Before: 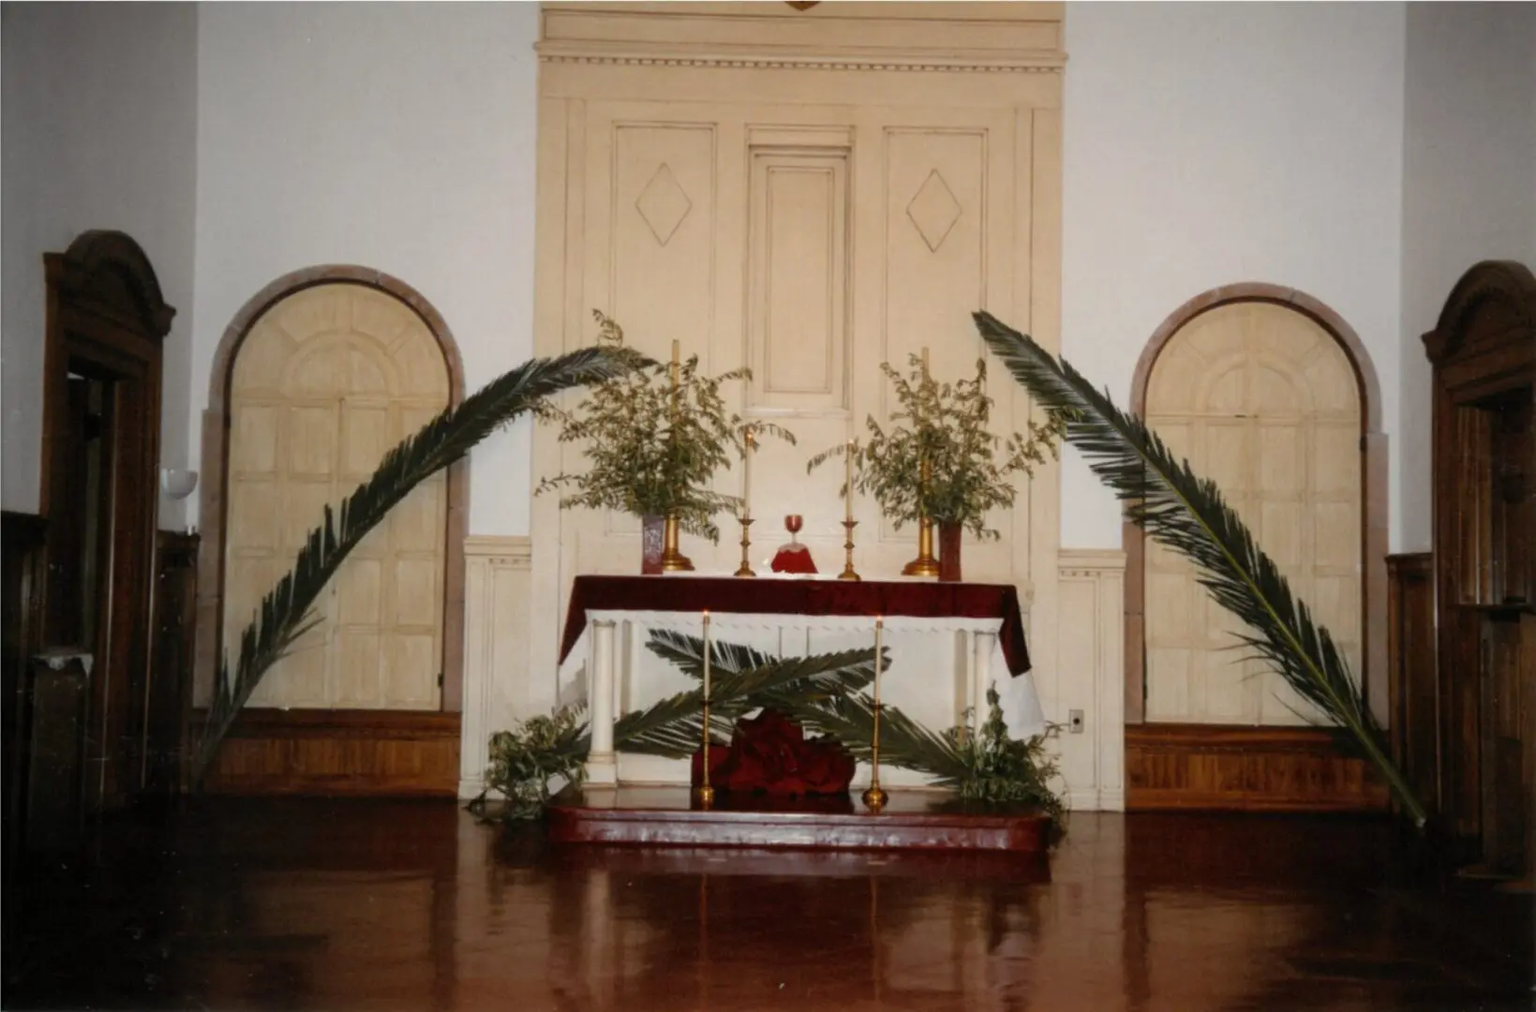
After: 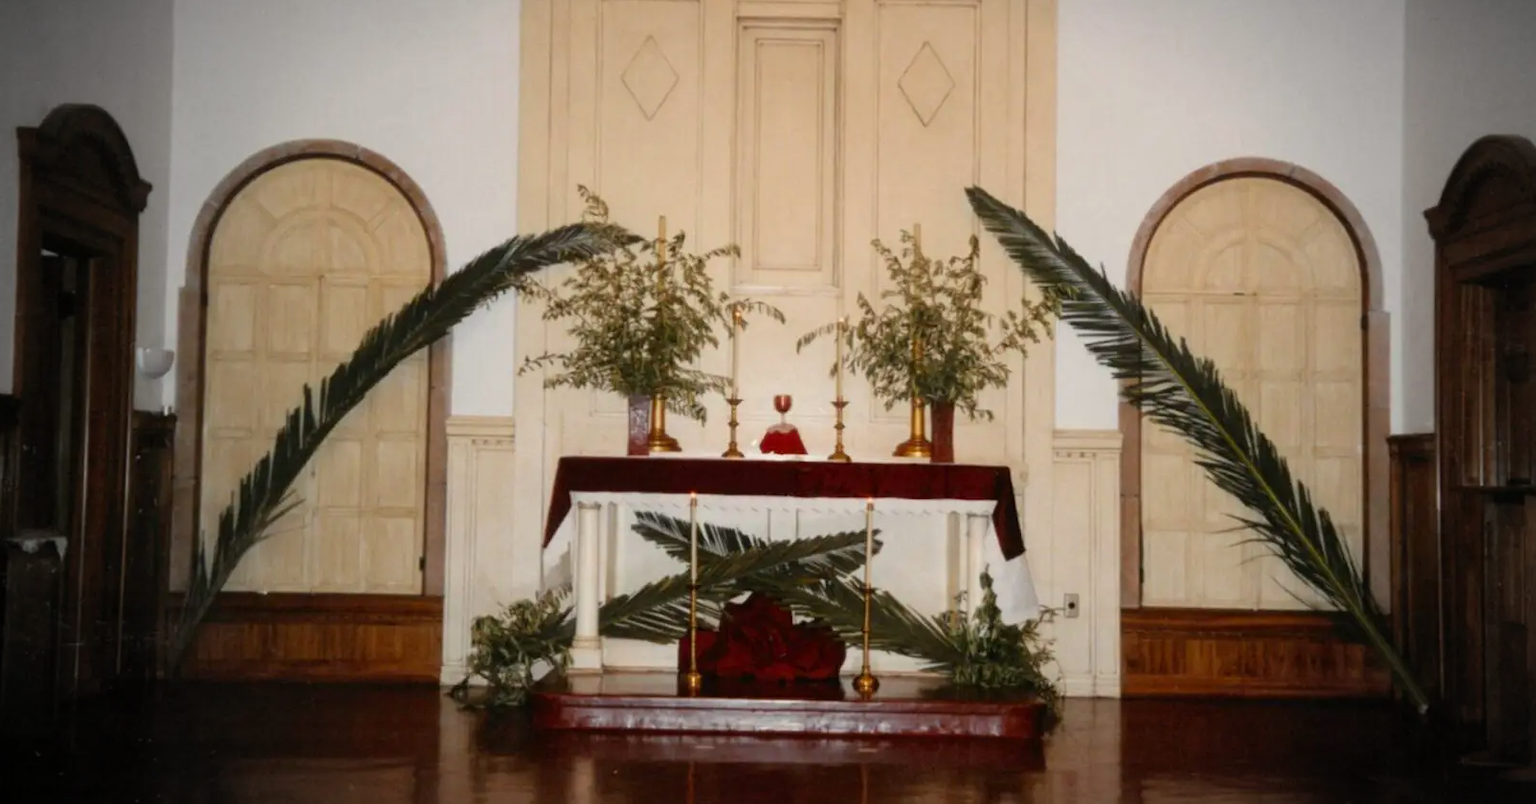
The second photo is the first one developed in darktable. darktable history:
crop and rotate: left 1.814%, top 12.818%, right 0.25%, bottom 9.225%
exposure: exposure 0.014 EV, compensate highlight preservation false
vignetting: fall-off start 79.43%, saturation -0.649, width/height ratio 1.327, unbound false
contrast brightness saturation: contrast 0.1, brightness 0.03, saturation 0.09
